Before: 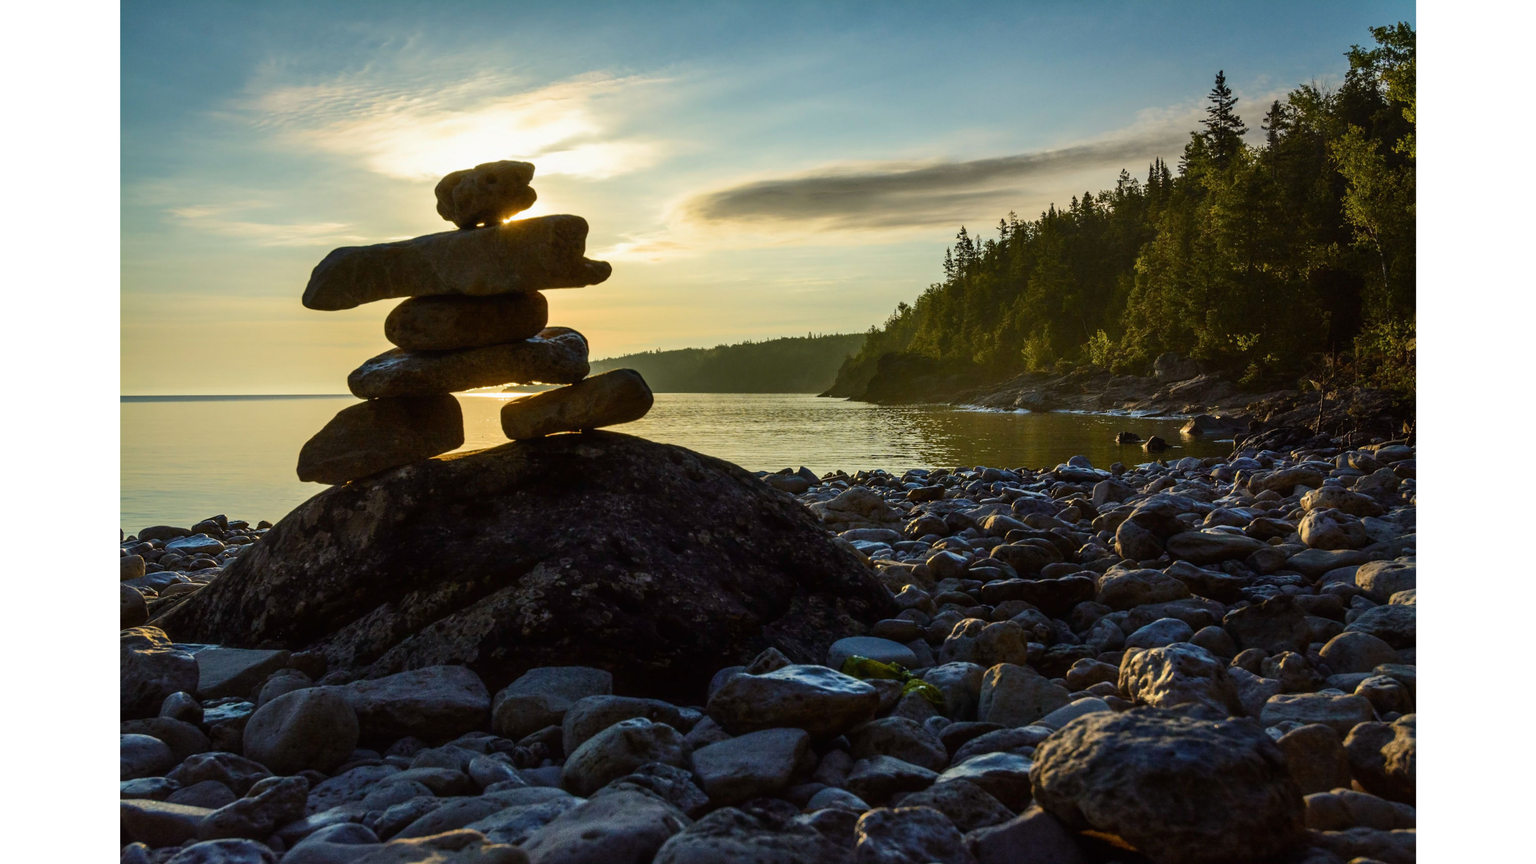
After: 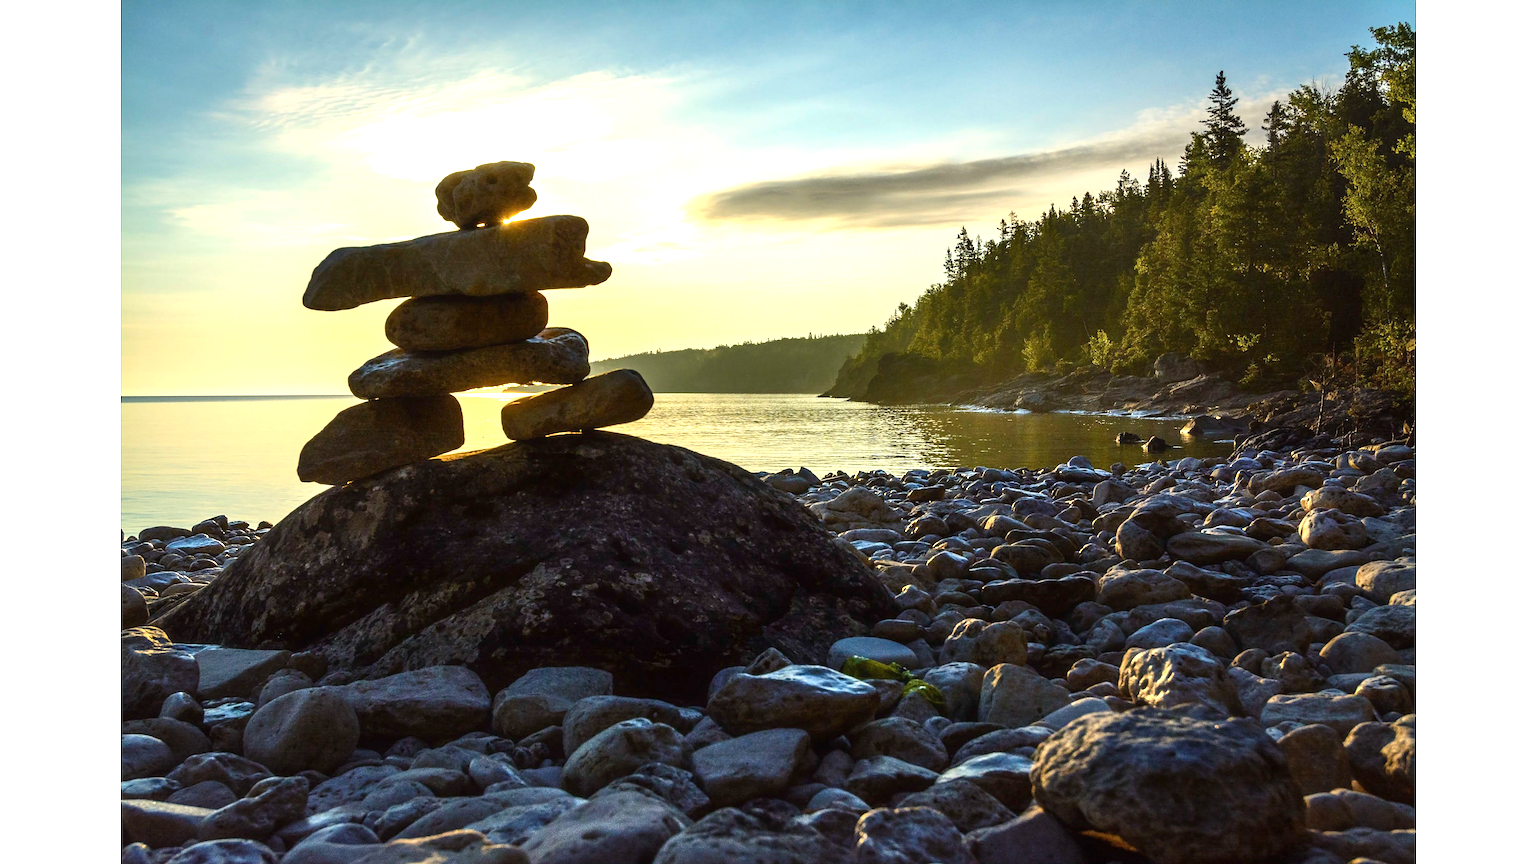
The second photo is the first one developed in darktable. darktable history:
exposure: exposure 1.001 EV, compensate highlight preservation false
sharpen: on, module defaults
